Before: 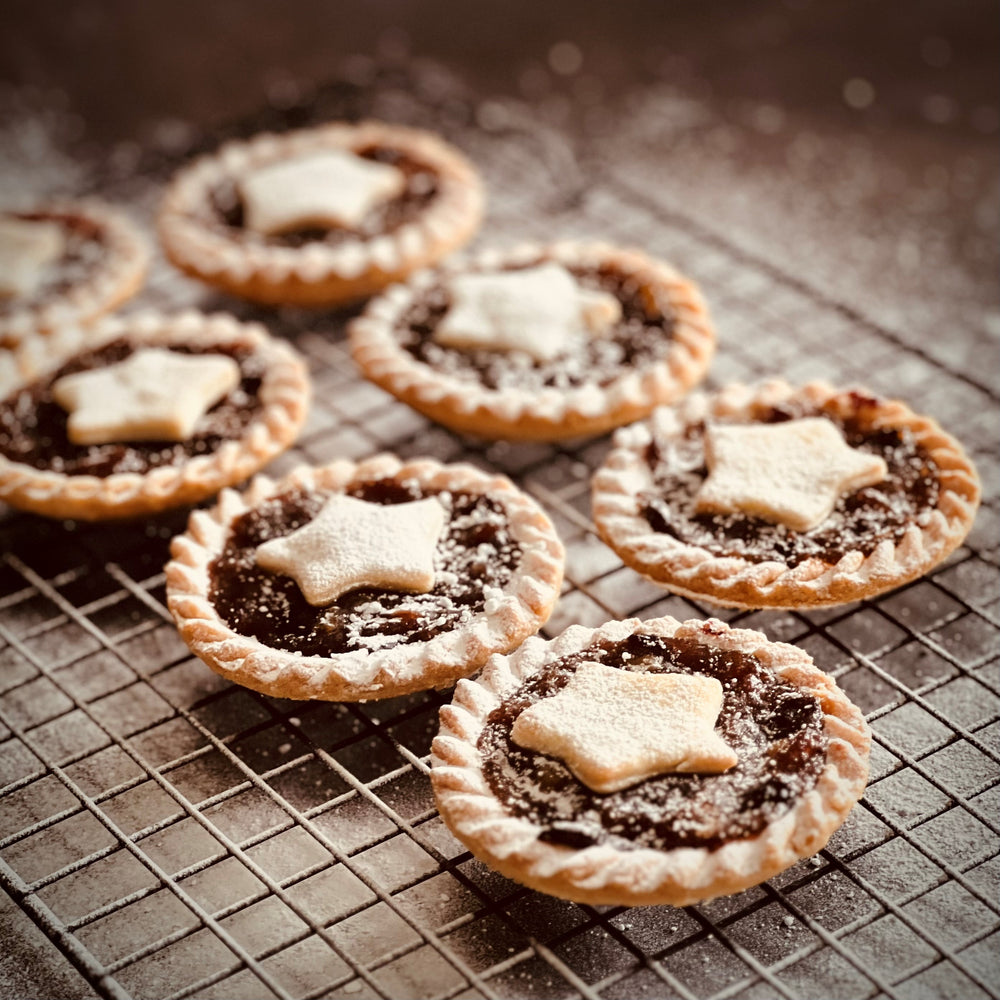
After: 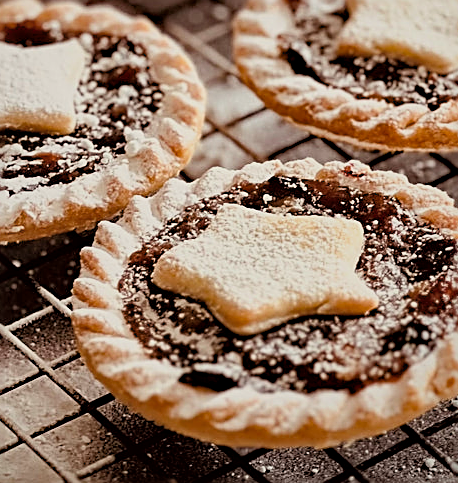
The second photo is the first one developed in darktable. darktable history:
shadows and highlights: shadows 43.06, highlights 6.94
crop: left 35.976%, top 45.819%, right 18.162%, bottom 5.807%
filmic rgb: black relative exposure -7.65 EV, white relative exposure 4.56 EV, hardness 3.61, color science v6 (2022)
sharpen: amount 0.75
local contrast: mode bilateral grid, contrast 20, coarseness 50, detail 150%, midtone range 0.2
haze removal: strength 0.29, distance 0.25, compatibility mode true, adaptive false
